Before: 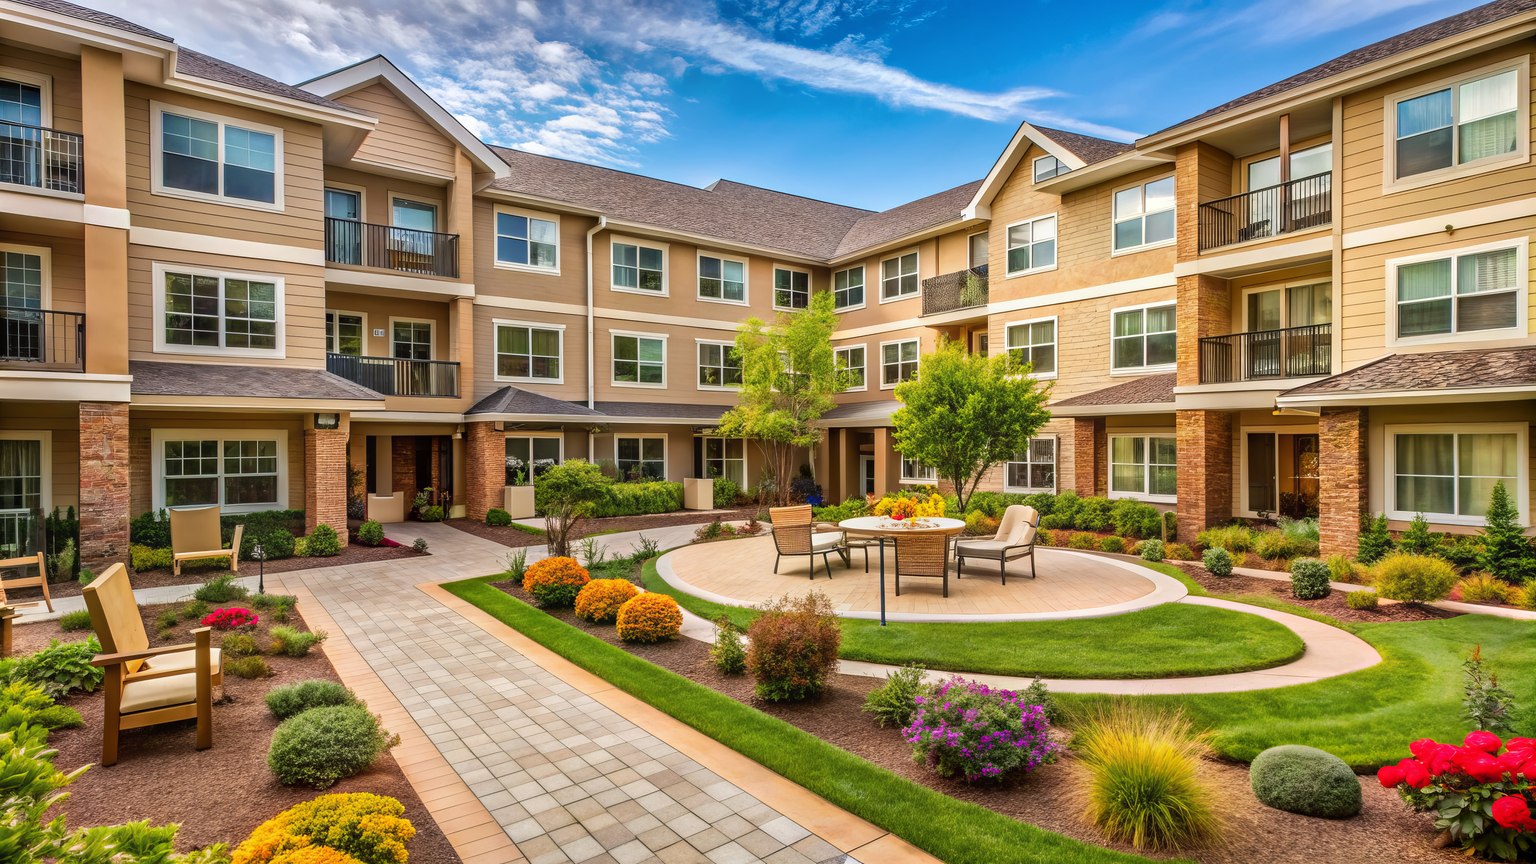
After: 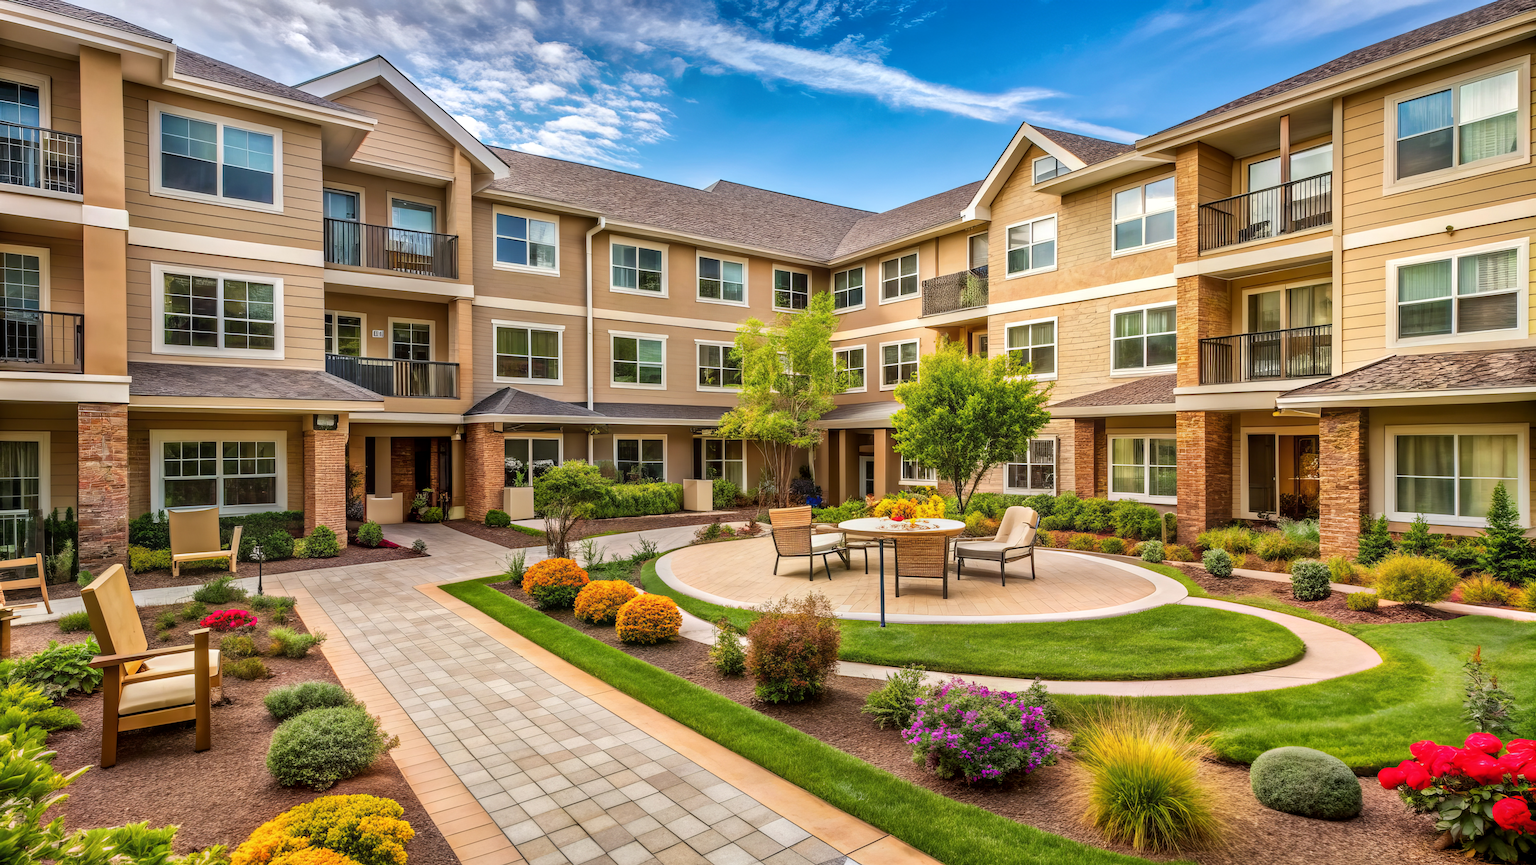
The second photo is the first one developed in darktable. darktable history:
local contrast: highlights 100%, shadows 100%, detail 120%, midtone range 0.2
crop and rotate: left 0.126%
